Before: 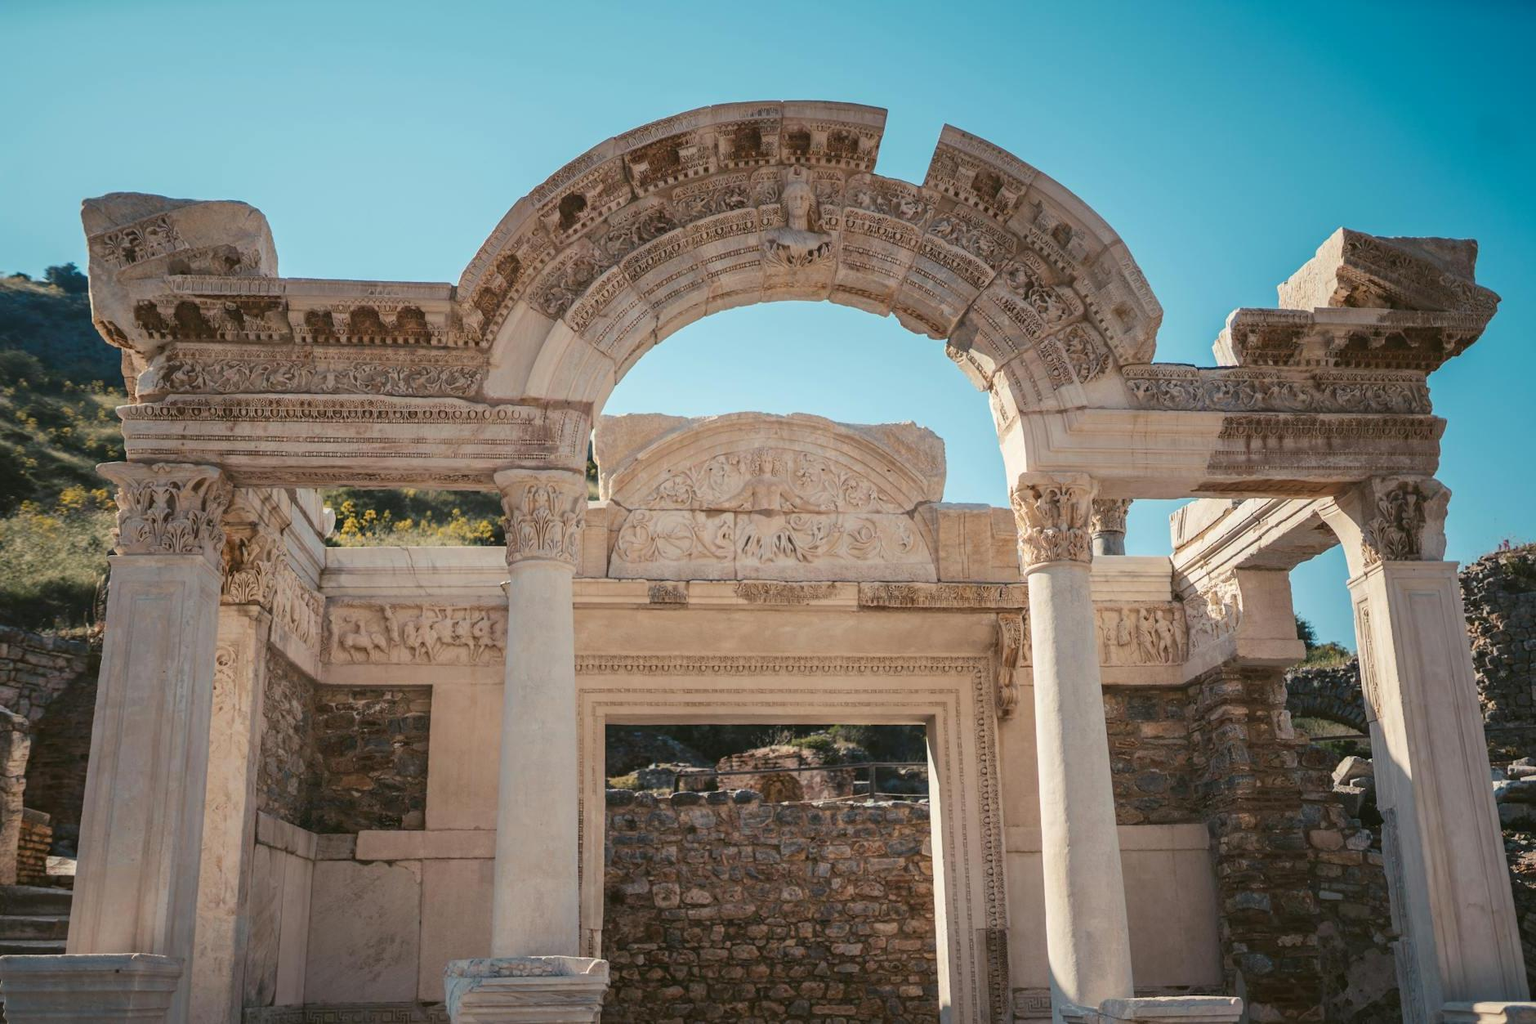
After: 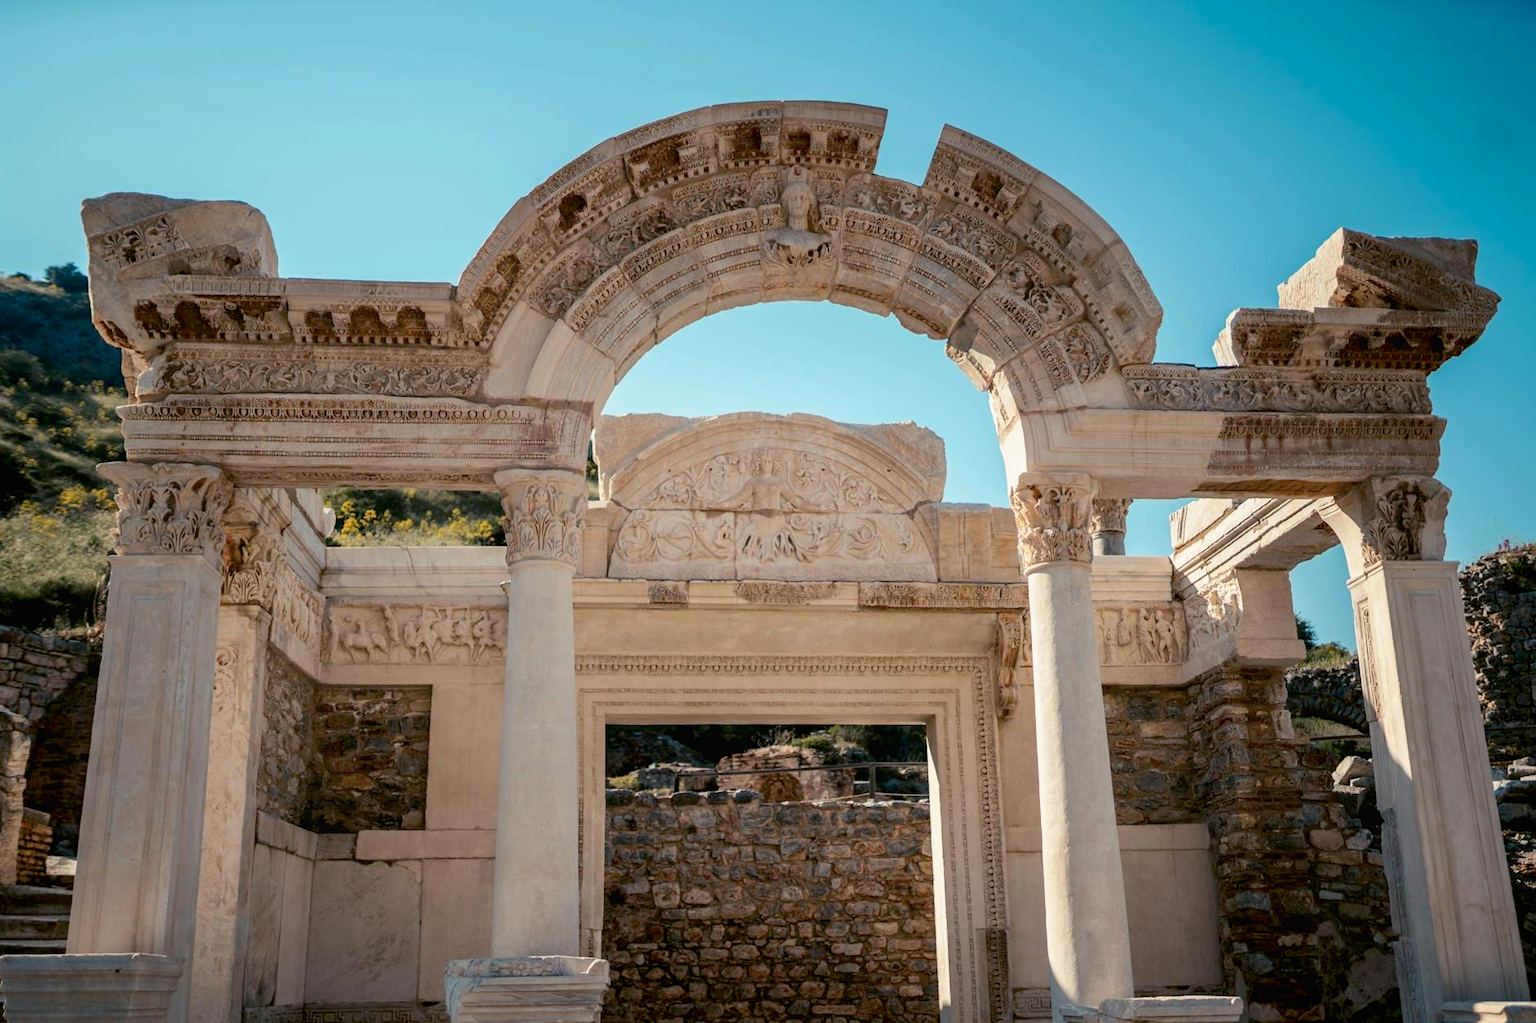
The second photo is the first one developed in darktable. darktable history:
base curve: curves: ch0 [(0.017, 0) (0.425, 0.441) (0.844, 0.933) (1, 1)], preserve colors none
local contrast: mode bilateral grid, contrast 100, coarseness 100, detail 89%, midtone range 0.2
